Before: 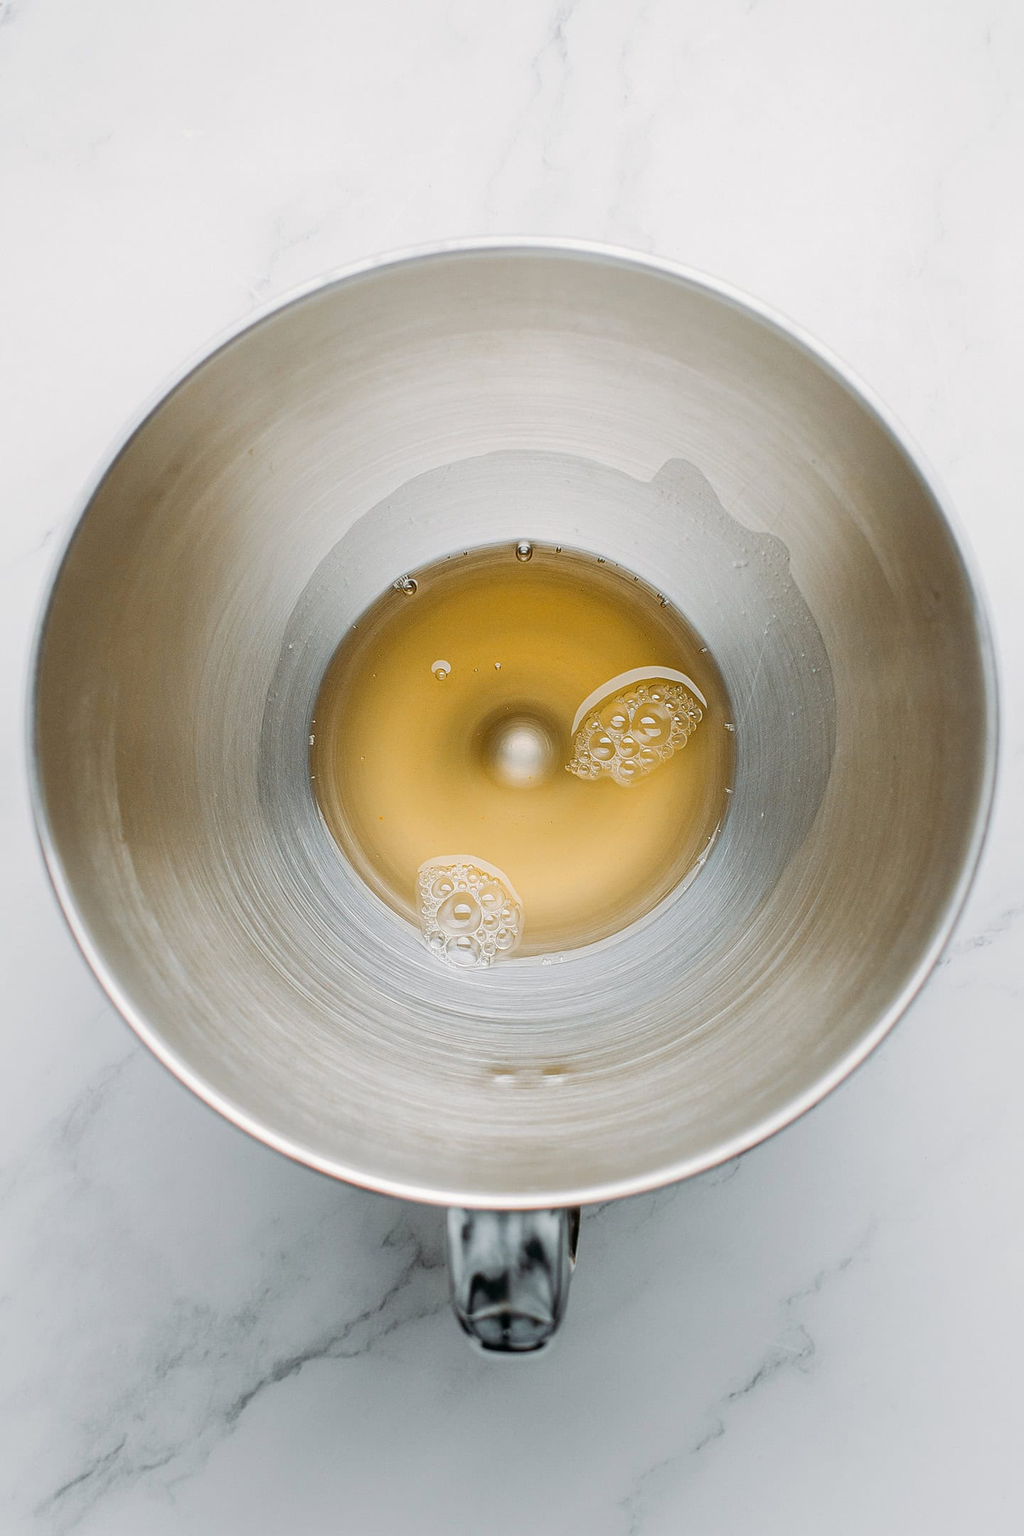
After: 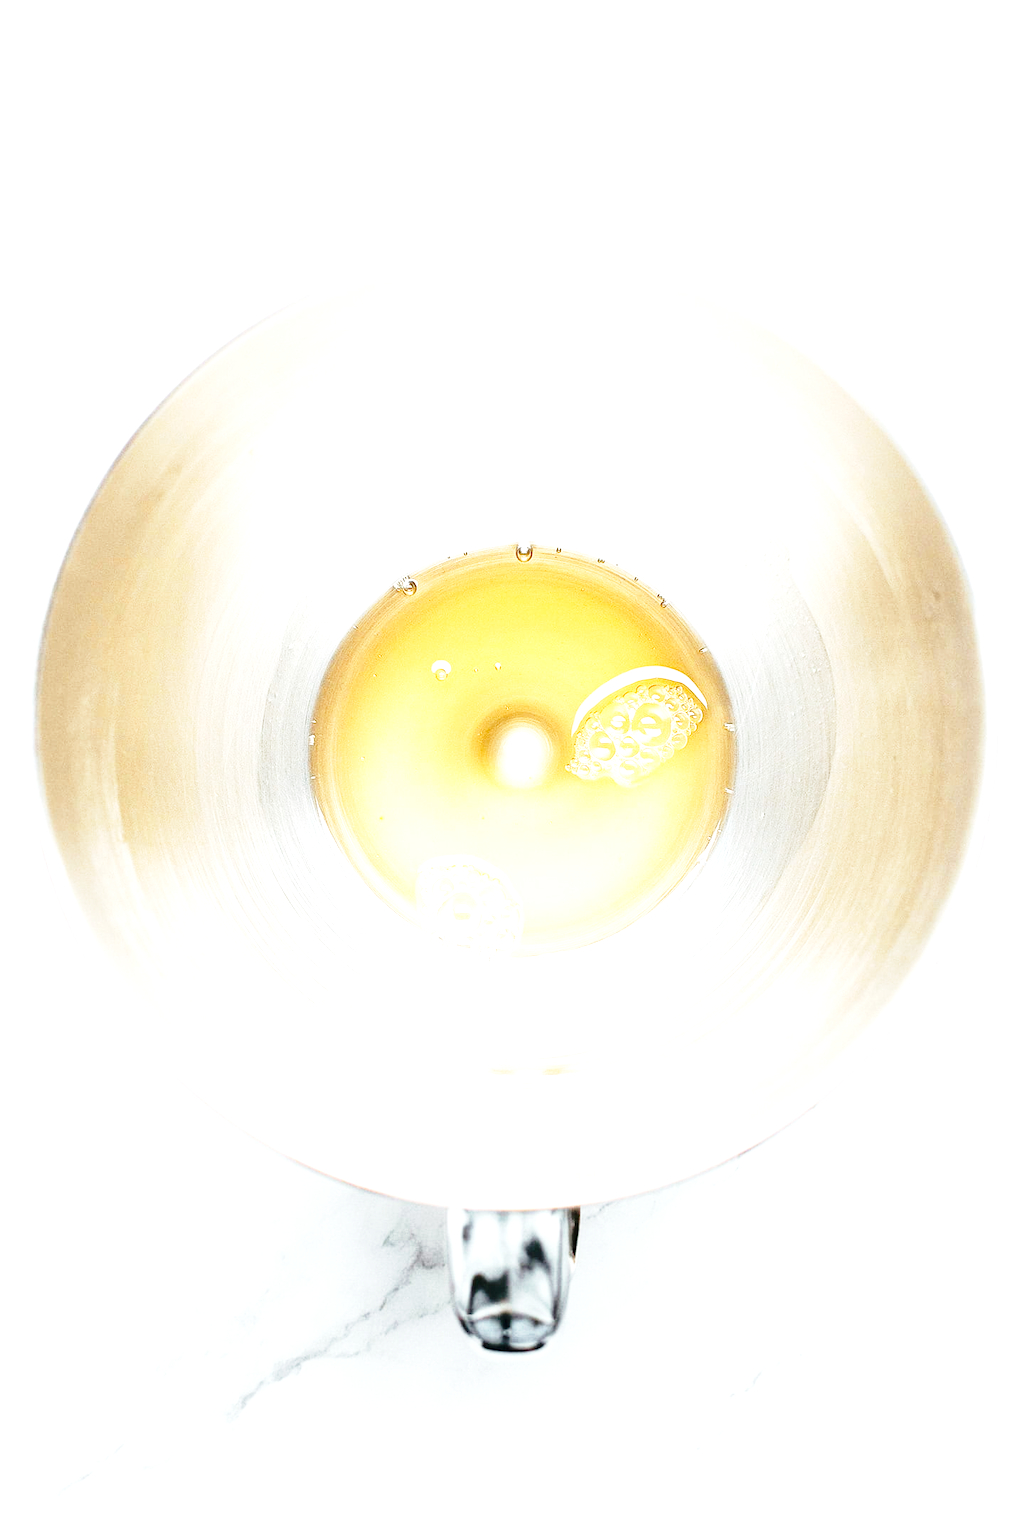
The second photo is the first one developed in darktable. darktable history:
exposure: black level correction 0, exposure 1.7 EV, compensate exposure bias true, compensate highlight preservation false
base curve: curves: ch0 [(0, 0) (0.028, 0.03) (0.121, 0.232) (0.46, 0.748) (0.859, 0.968) (1, 1)], preserve colors none
